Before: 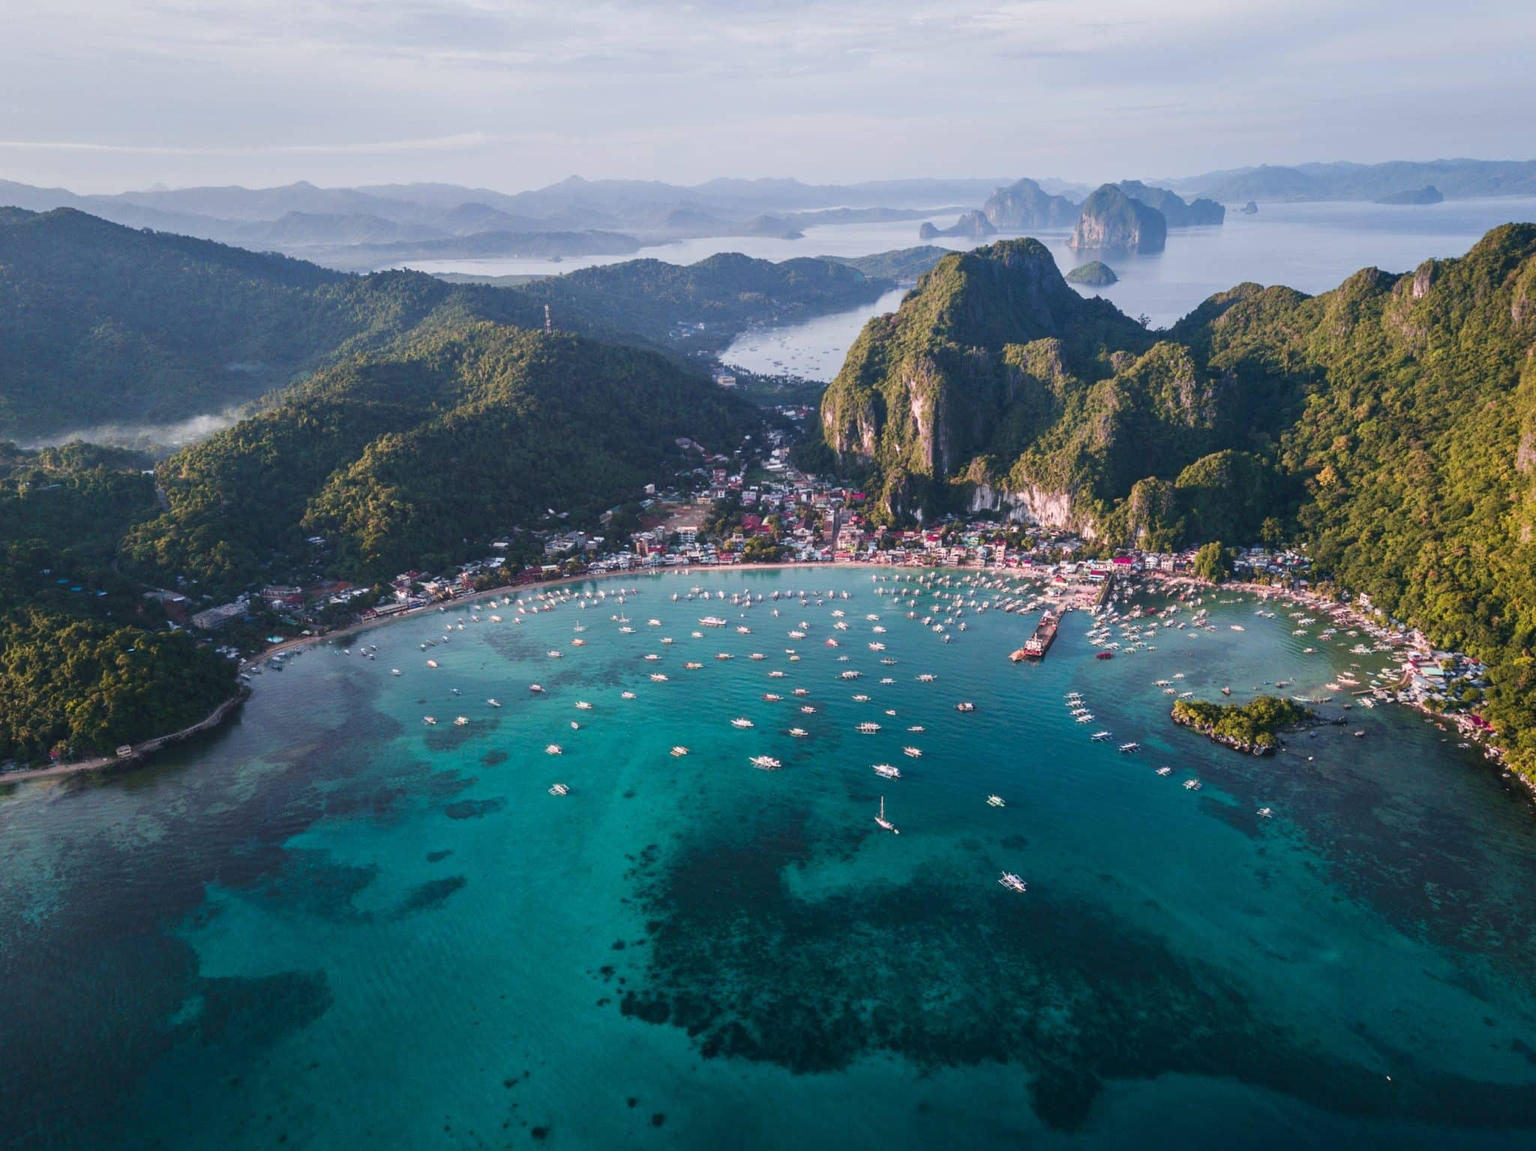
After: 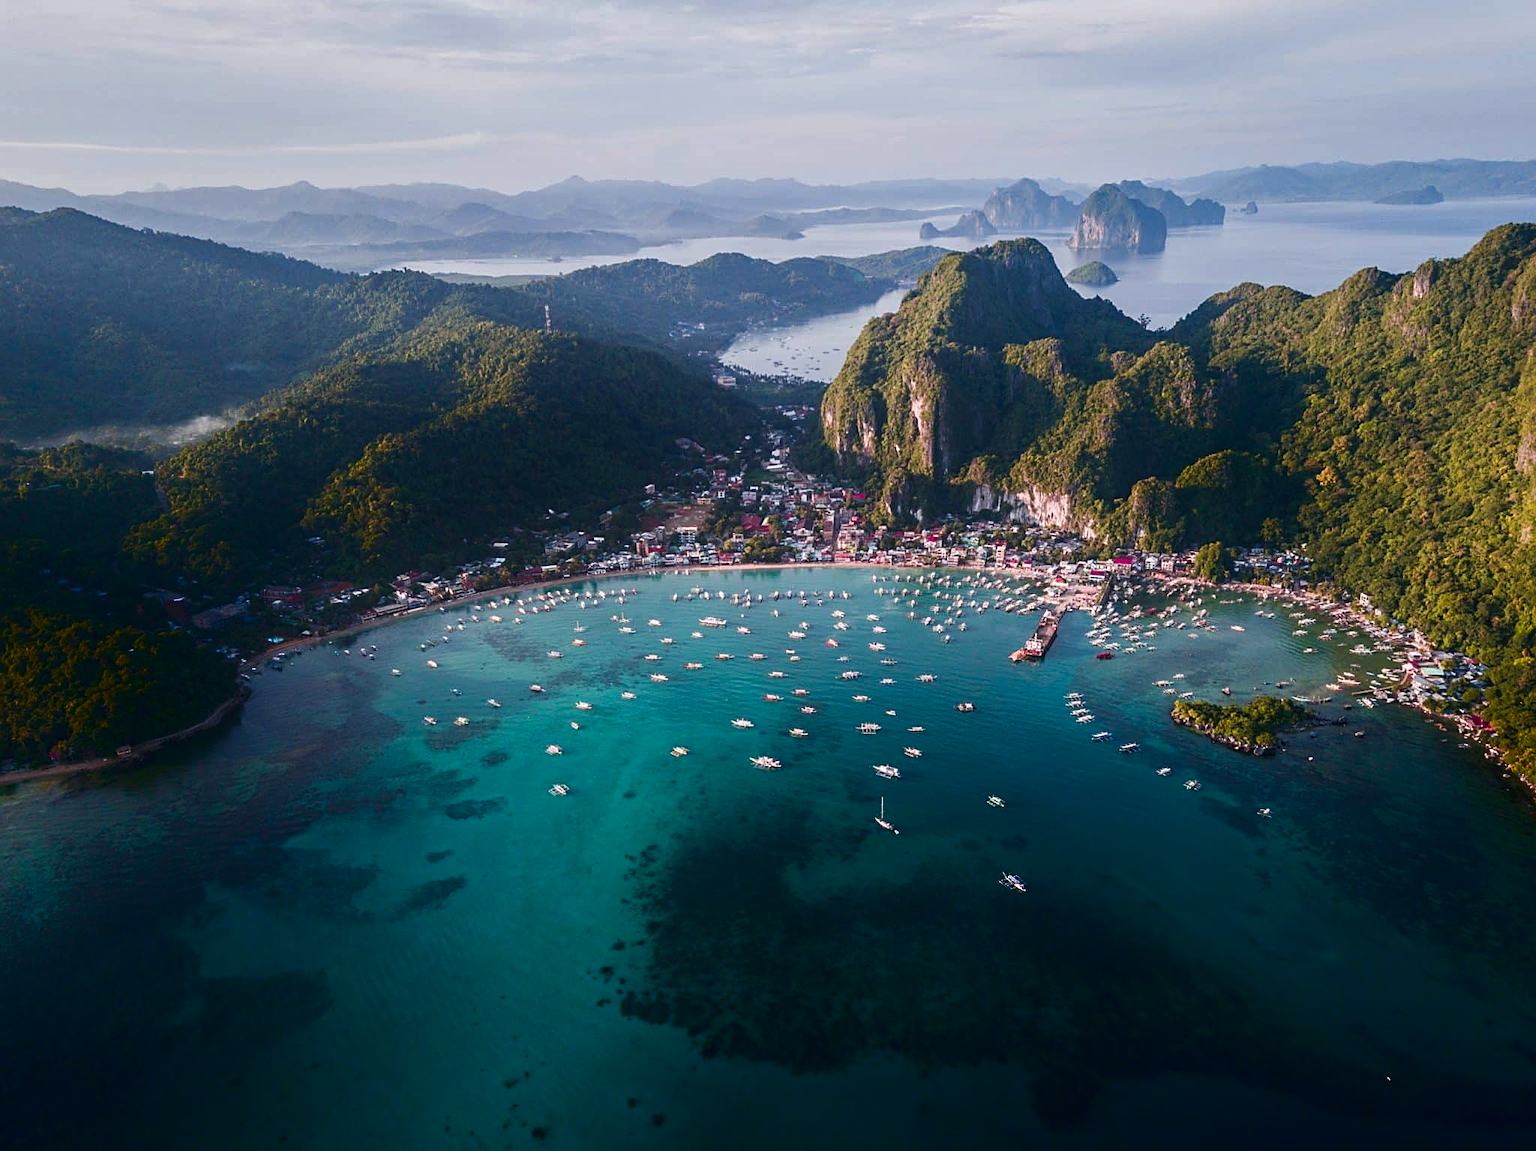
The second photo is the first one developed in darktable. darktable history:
sharpen: on, module defaults
shadows and highlights: shadows -87.88, highlights -36, soften with gaussian
haze removal: compatibility mode true, adaptive false
